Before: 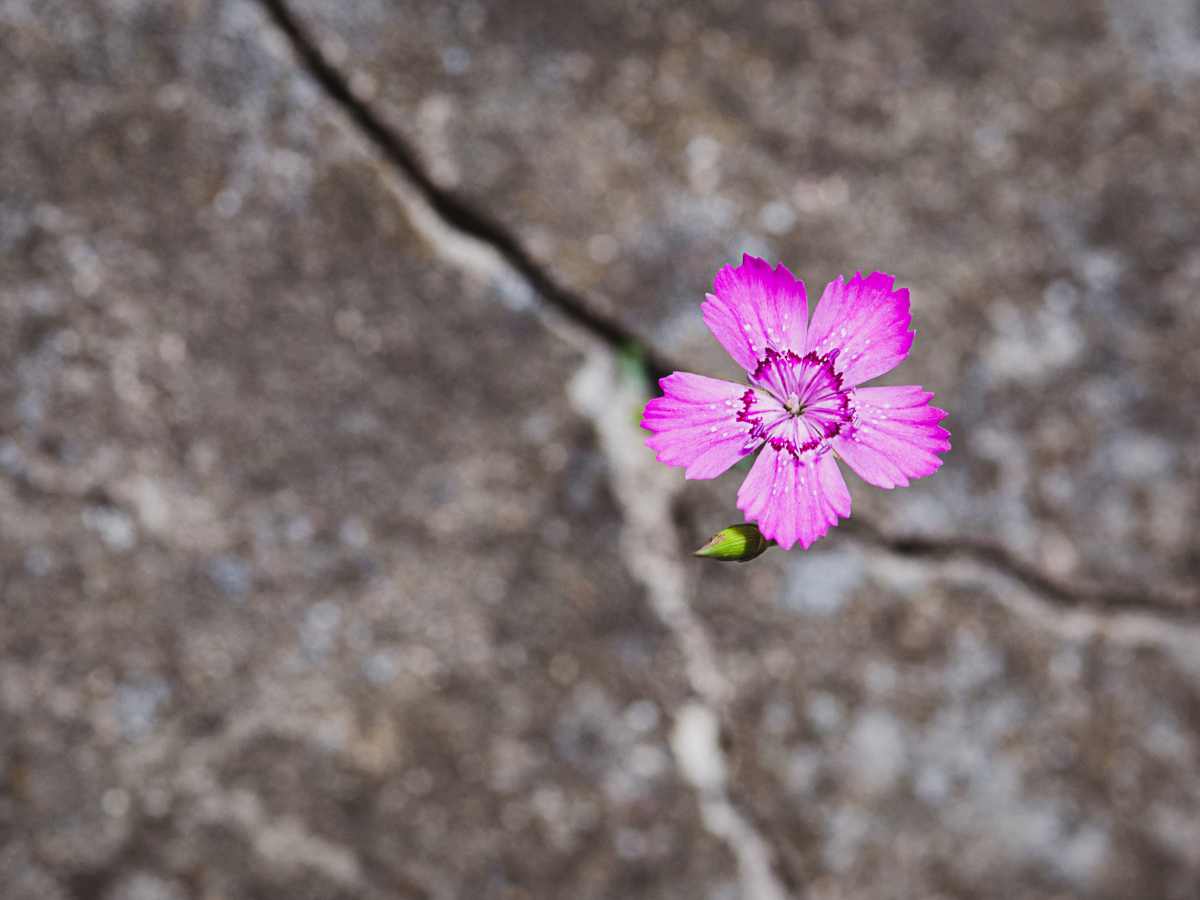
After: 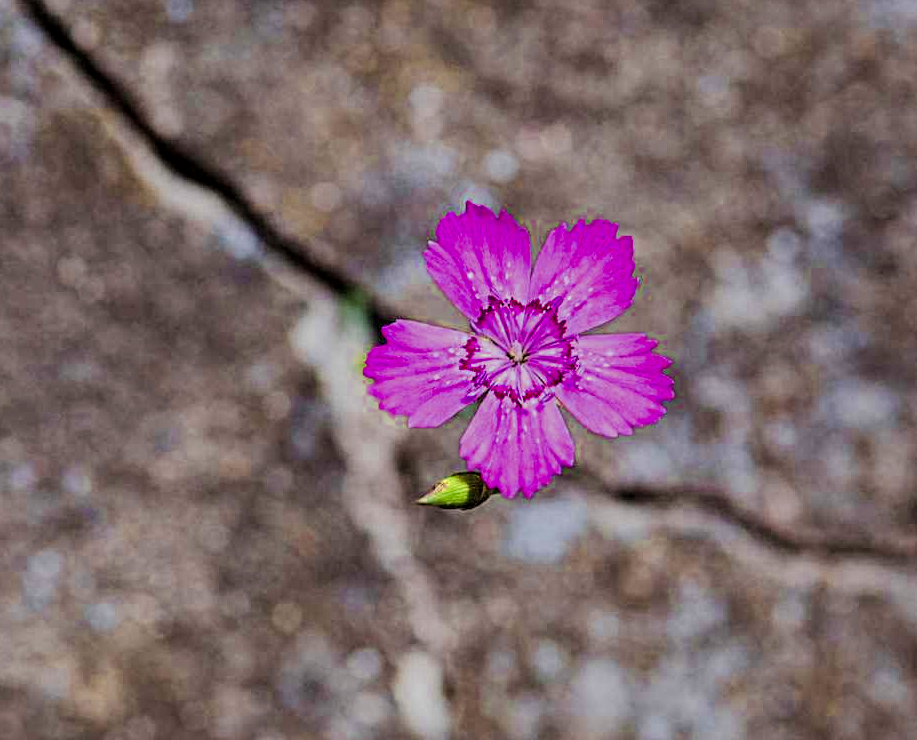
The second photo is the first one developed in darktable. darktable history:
contrast equalizer: y [[0.5, 0.5, 0.5, 0.539, 0.64, 0.611], [0.5 ×6], [0.5 ×6], [0 ×6], [0 ×6]]
velvia: on, module defaults
local contrast: highlights 100%, shadows 100%, detail 120%, midtone range 0.2
filmic rgb: black relative exposure -7.65 EV, white relative exposure 4.56 EV, hardness 3.61
crop: left 23.095%, top 5.827%, bottom 11.854%
color zones: curves: ch0 [(0.004, 0.305) (0.261, 0.623) (0.389, 0.399) (0.708, 0.571) (0.947, 0.34)]; ch1 [(0.025, 0.645) (0.229, 0.584) (0.326, 0.551) (0.484, 0.262) (0.757, 0.643)]
